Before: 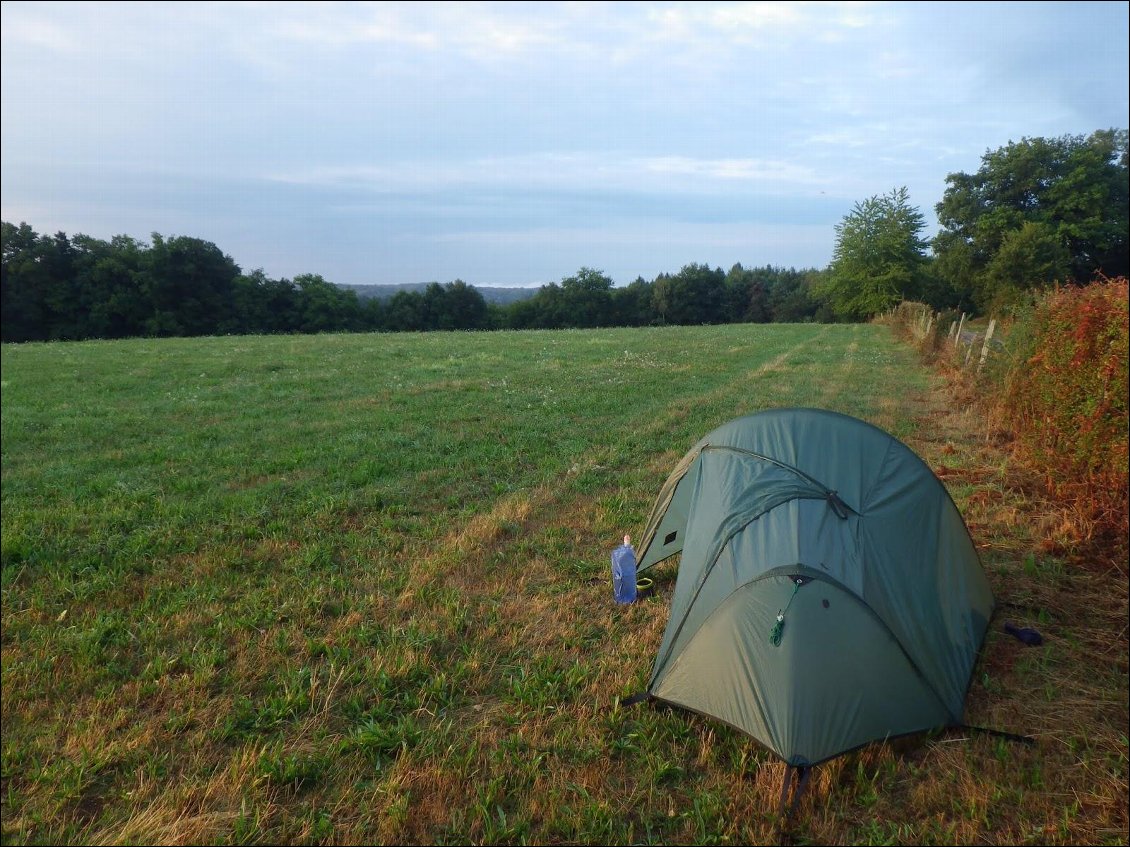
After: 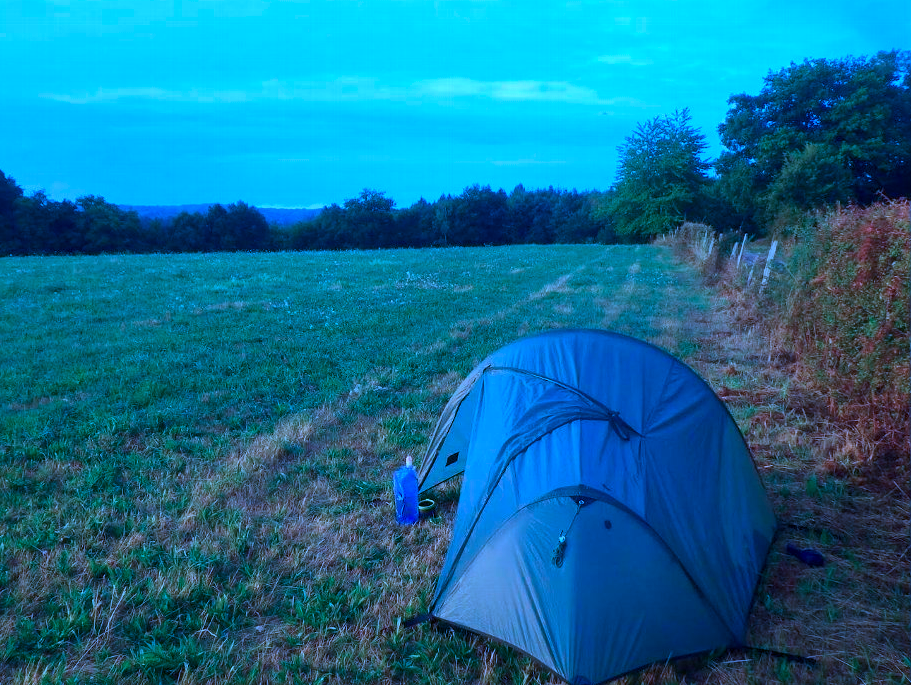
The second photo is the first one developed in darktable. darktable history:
contrast brightness saturation: contrast 0.082, saturation 0.016
color calibration: illuminant as shot in camera, x 0.484, y 0.431, temperature 2450.97 K, clip negative RGB from gamut false
local contrast: mode bilateral grid, contrast 19, coarseness 49, detail 120%, midtone range 0.2
crop: left 19.347%, top 9.421%, right 0%, bottom 9.59%
